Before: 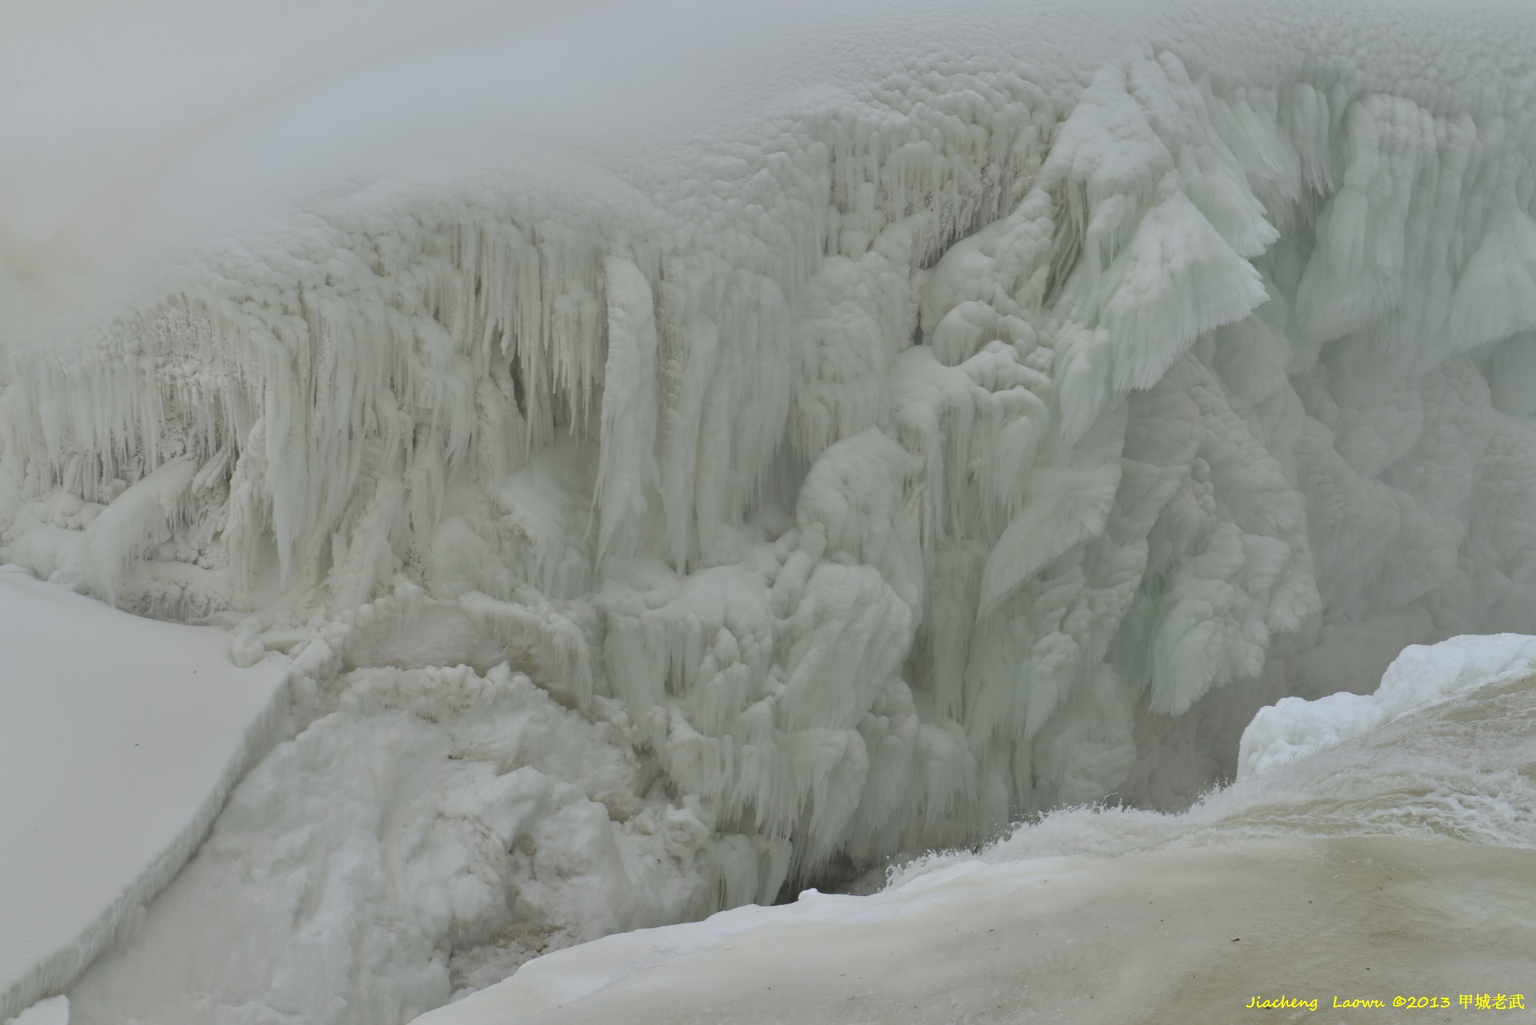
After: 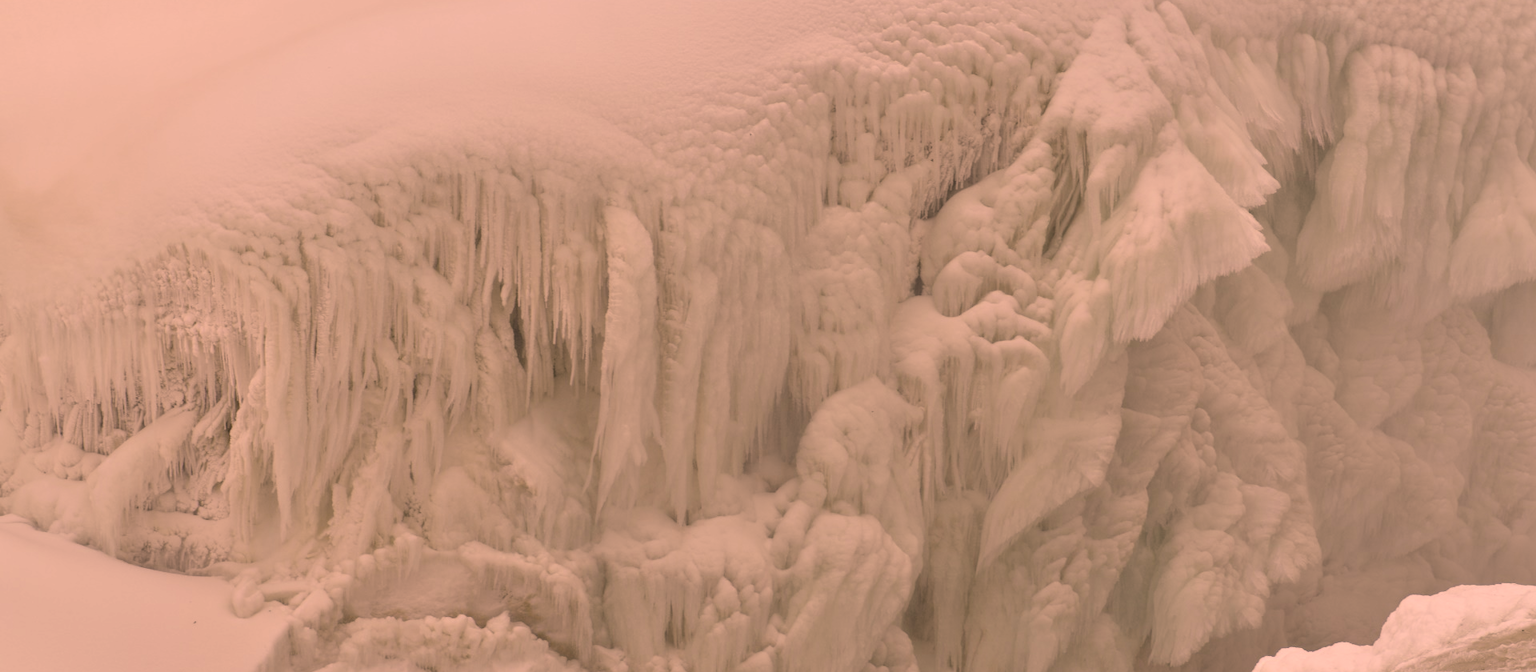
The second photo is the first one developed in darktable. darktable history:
filmic rgb: black relative exposure -11.35 EV, white relative exposure 3.22 EV, hardness 6.76, color science v6 (2022)
color balance rgb: perceptual saturation grading › mid-tones 6.33%, perceptual saturation grading › shadows 72.44%, perceptual brilliance grading › highlights 11.59%, contrast 5.05%
crop and rotate: top 4.848%, bottom 29.503%
color correction: highlights a* 40, highlights b* 40, saturation 0.69
